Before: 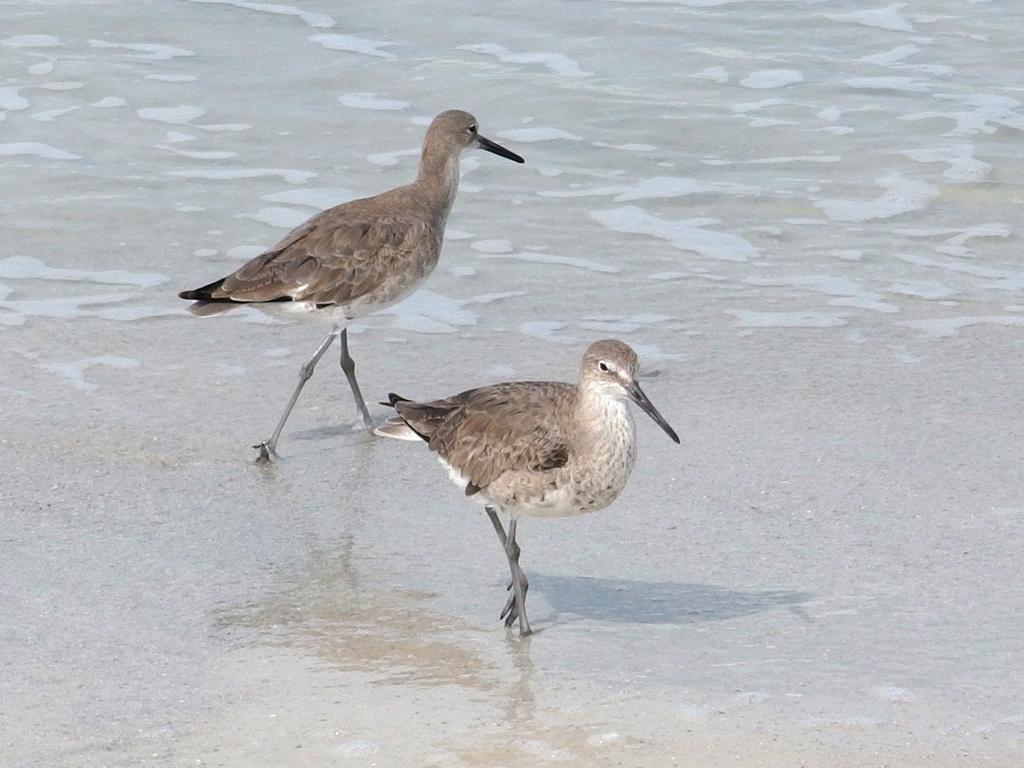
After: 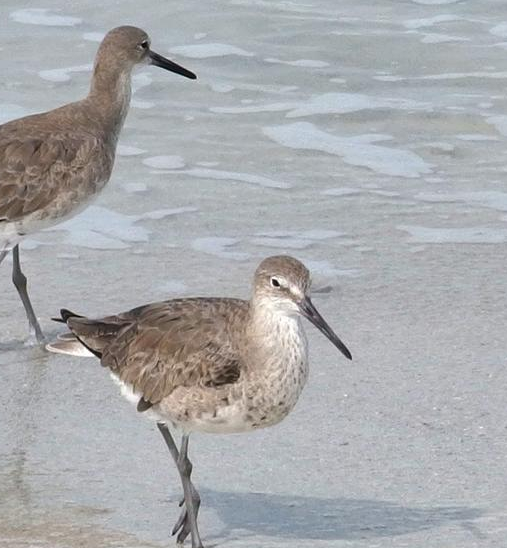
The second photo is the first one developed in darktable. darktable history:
crop: left 32.075%, top 10.976%, right 18.355%, bottom 17.596%
shadows and highlights: shadows 35, highlights -35, soften with gaussian
